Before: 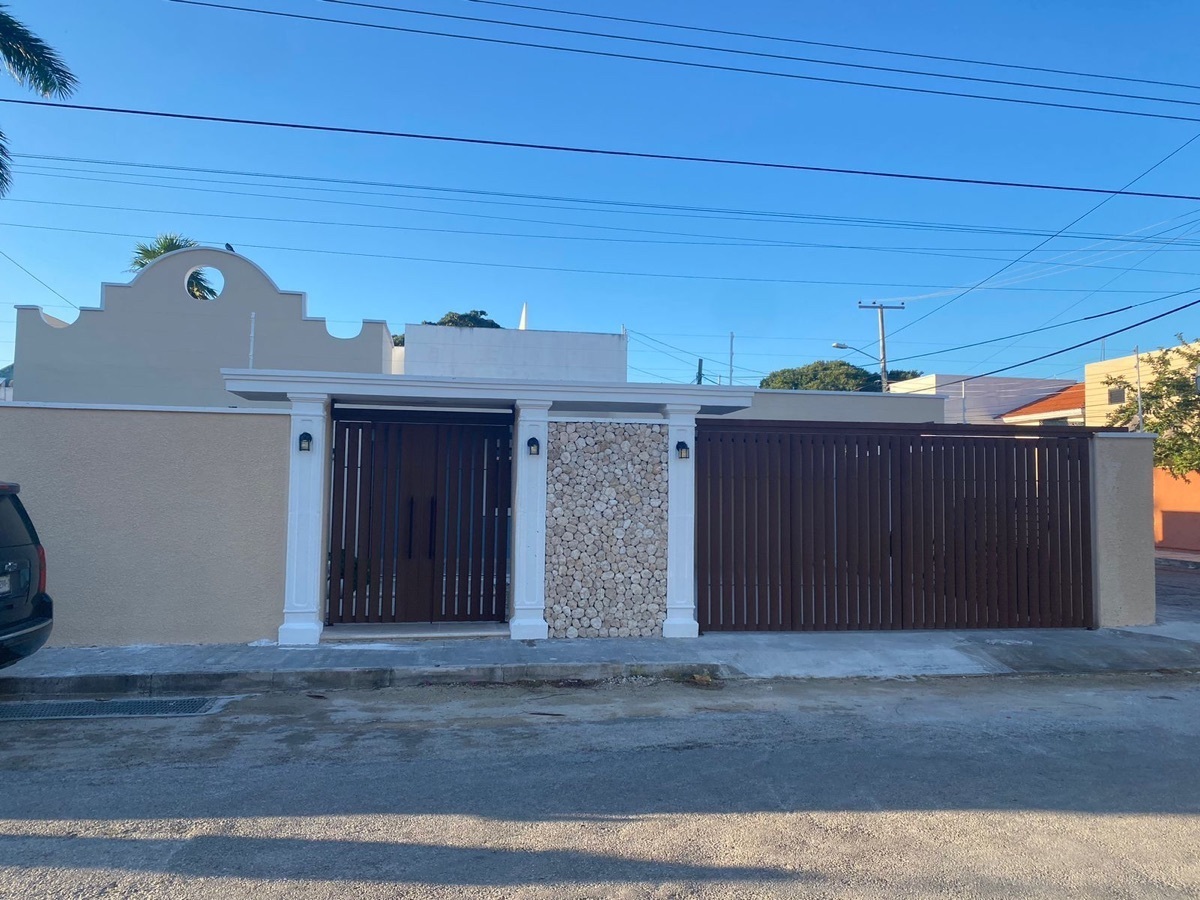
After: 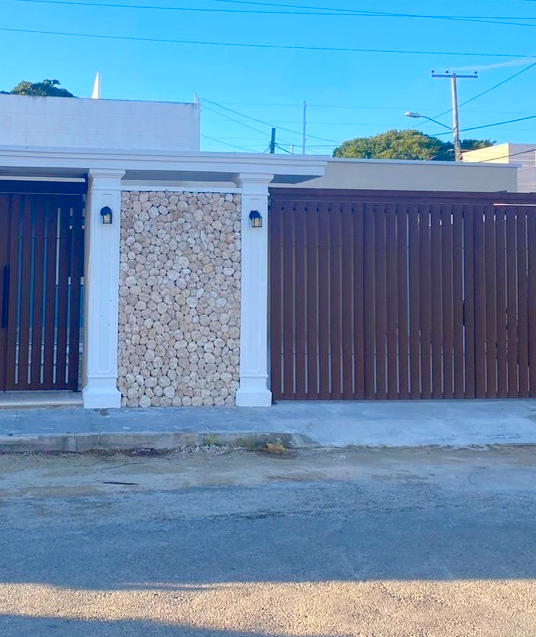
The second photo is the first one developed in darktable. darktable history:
levels: levels [0, 0.43, 0.984]
crop: left 35.593%, top 25.767%, right 19.737%, bottom 3.438%
color balance rgb: highlights gain › luminance 0.428%, highlights gain › chroma 0.468%, highlights gain › hue 40.68°, perceptual saturation grading › global saturation 19.548%
